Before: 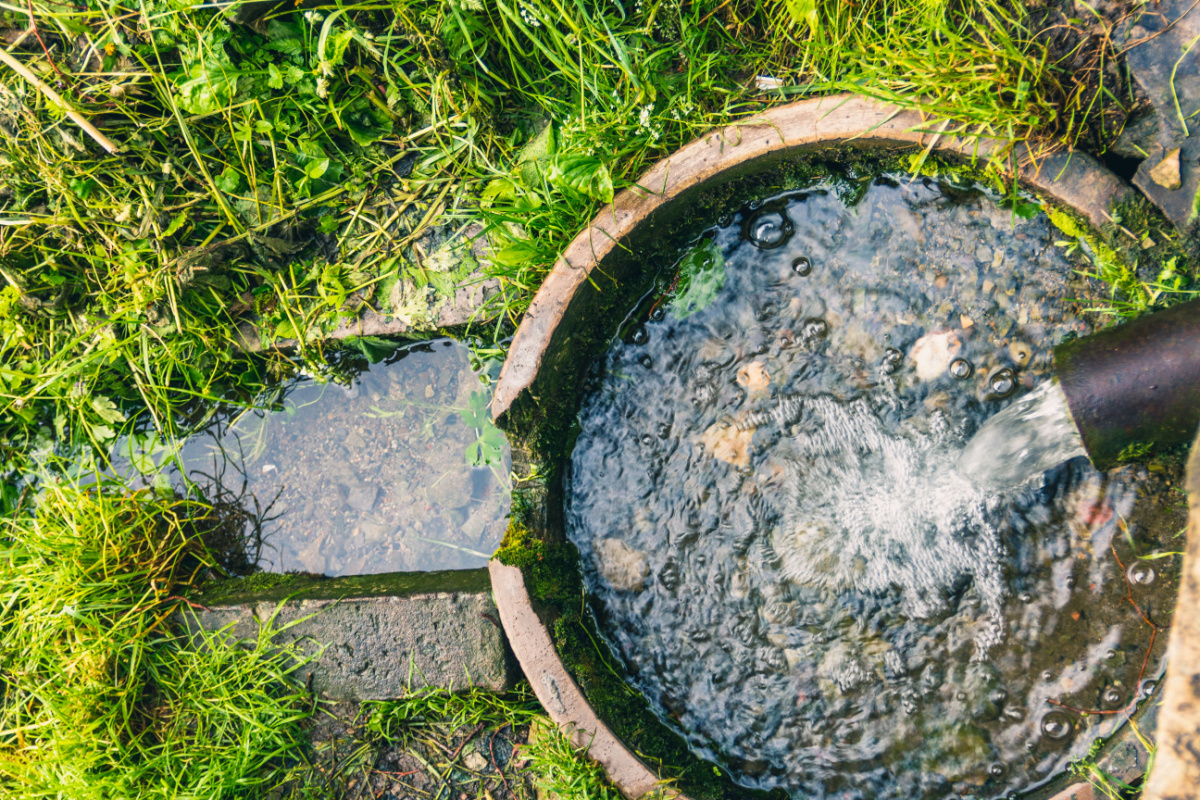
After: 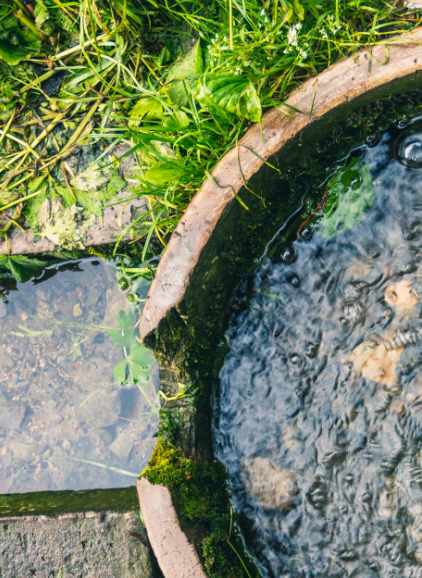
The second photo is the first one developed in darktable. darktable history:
crop and rotate: left 29.41%, top 10.204%, right 35.405%, bottom 17.52%
